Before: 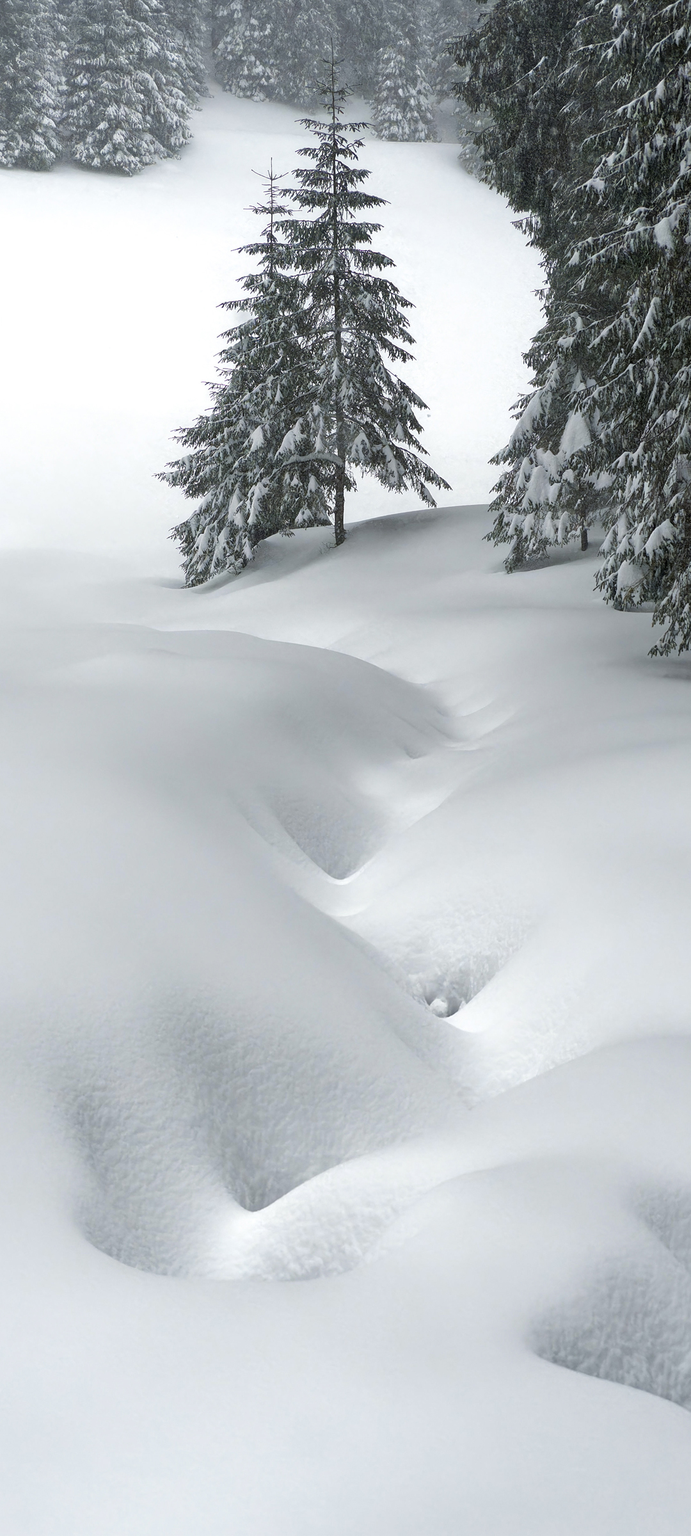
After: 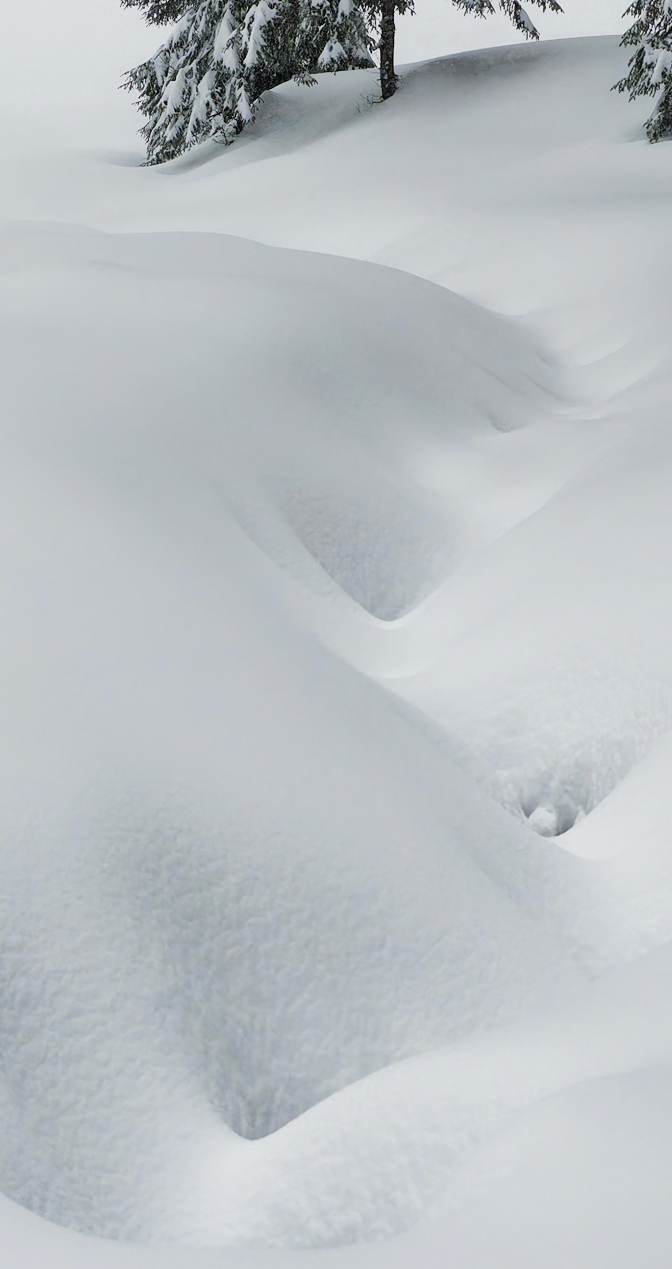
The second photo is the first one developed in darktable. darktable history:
filmic rgb: black relative exposure -7.5 EV, white relative exposure 4.99 EV, hardness 3.34, contrast 1.301
color balance rgb: shadows lift › hue 85.9°, perceptual saturation grading › global saturation 19.585%
crop: left 13.26%, top 31.398%, right 24.451%, bottom 15.696%
